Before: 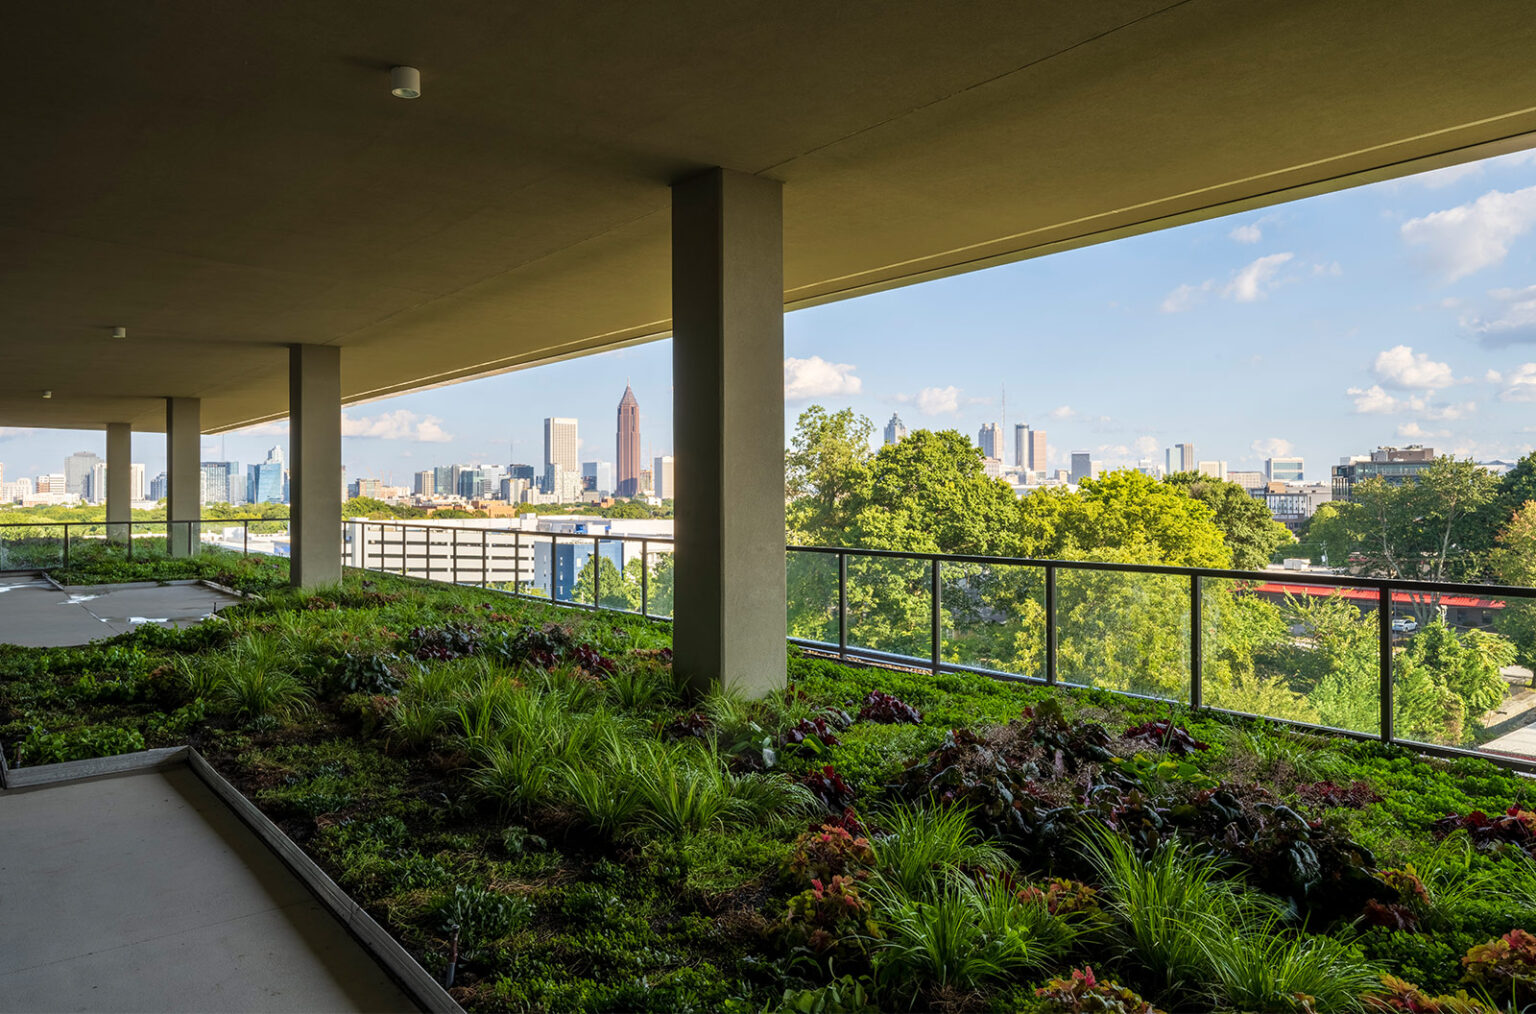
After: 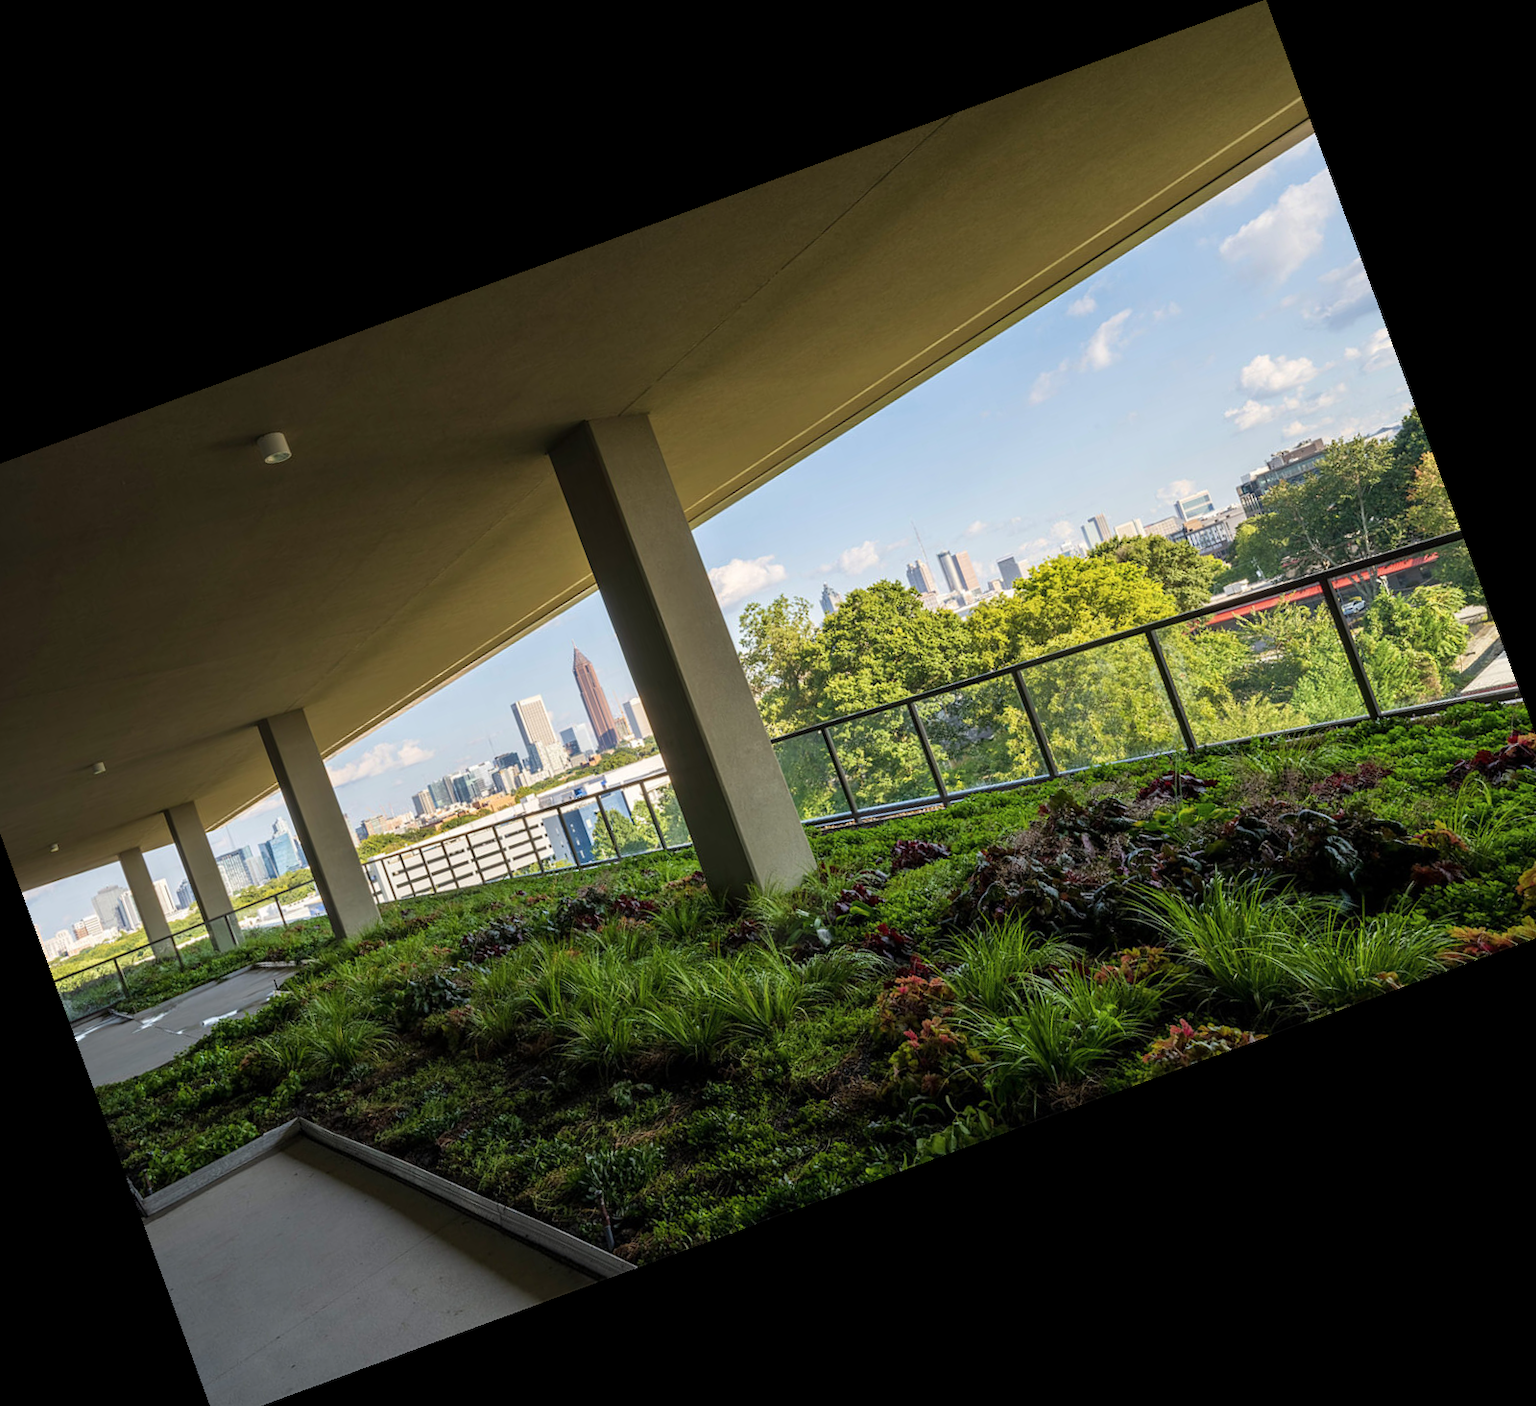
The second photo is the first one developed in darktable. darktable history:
crop and rotate: angle 20.14°, left 6.905%, right 3.754%, bottom 1.058%
contrast brightness saturation: saturation -0.06
